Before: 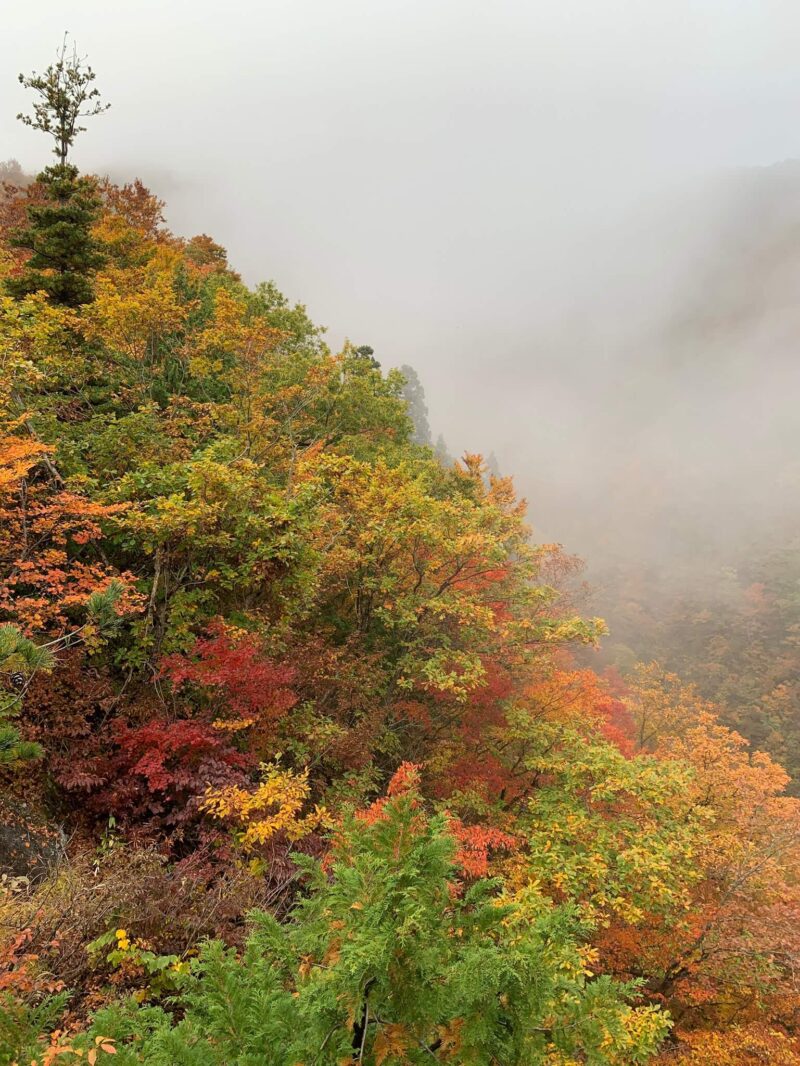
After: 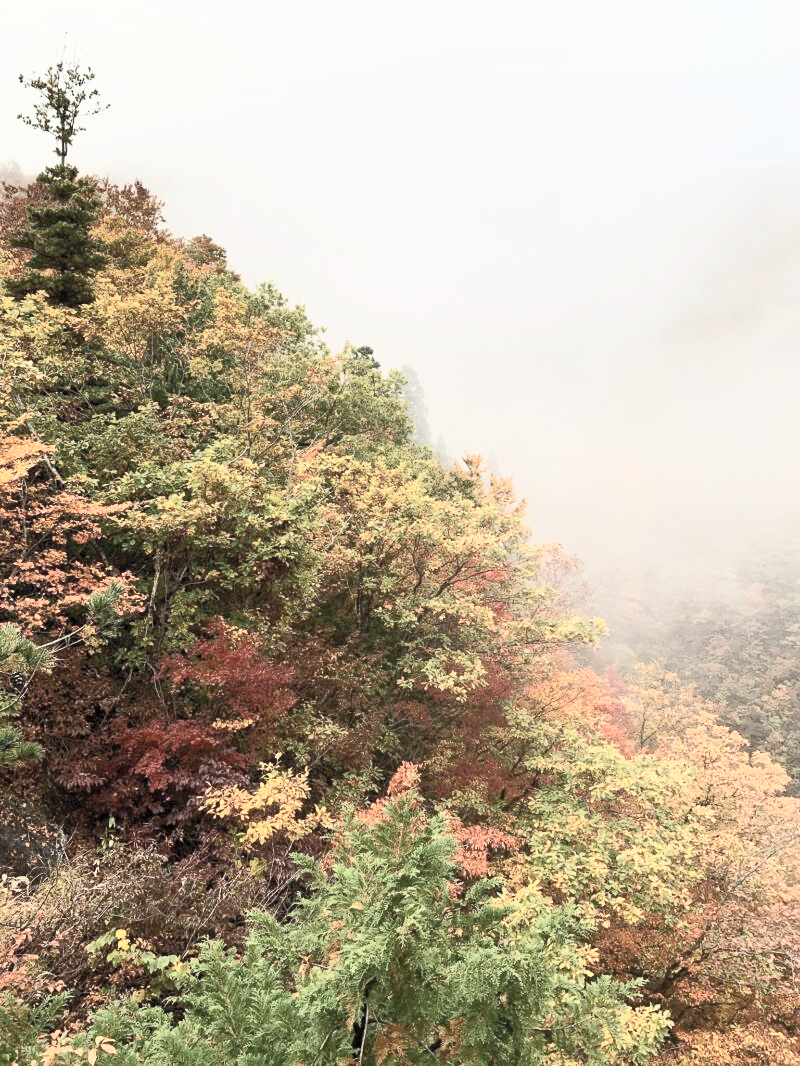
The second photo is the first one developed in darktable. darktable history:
contrast brightness saturation: contrast 0.57, brightness 0.57, saturation -0.34
exposure: black level correction 0.001, exposure -0.2 EV, compensate highlight preservation false
